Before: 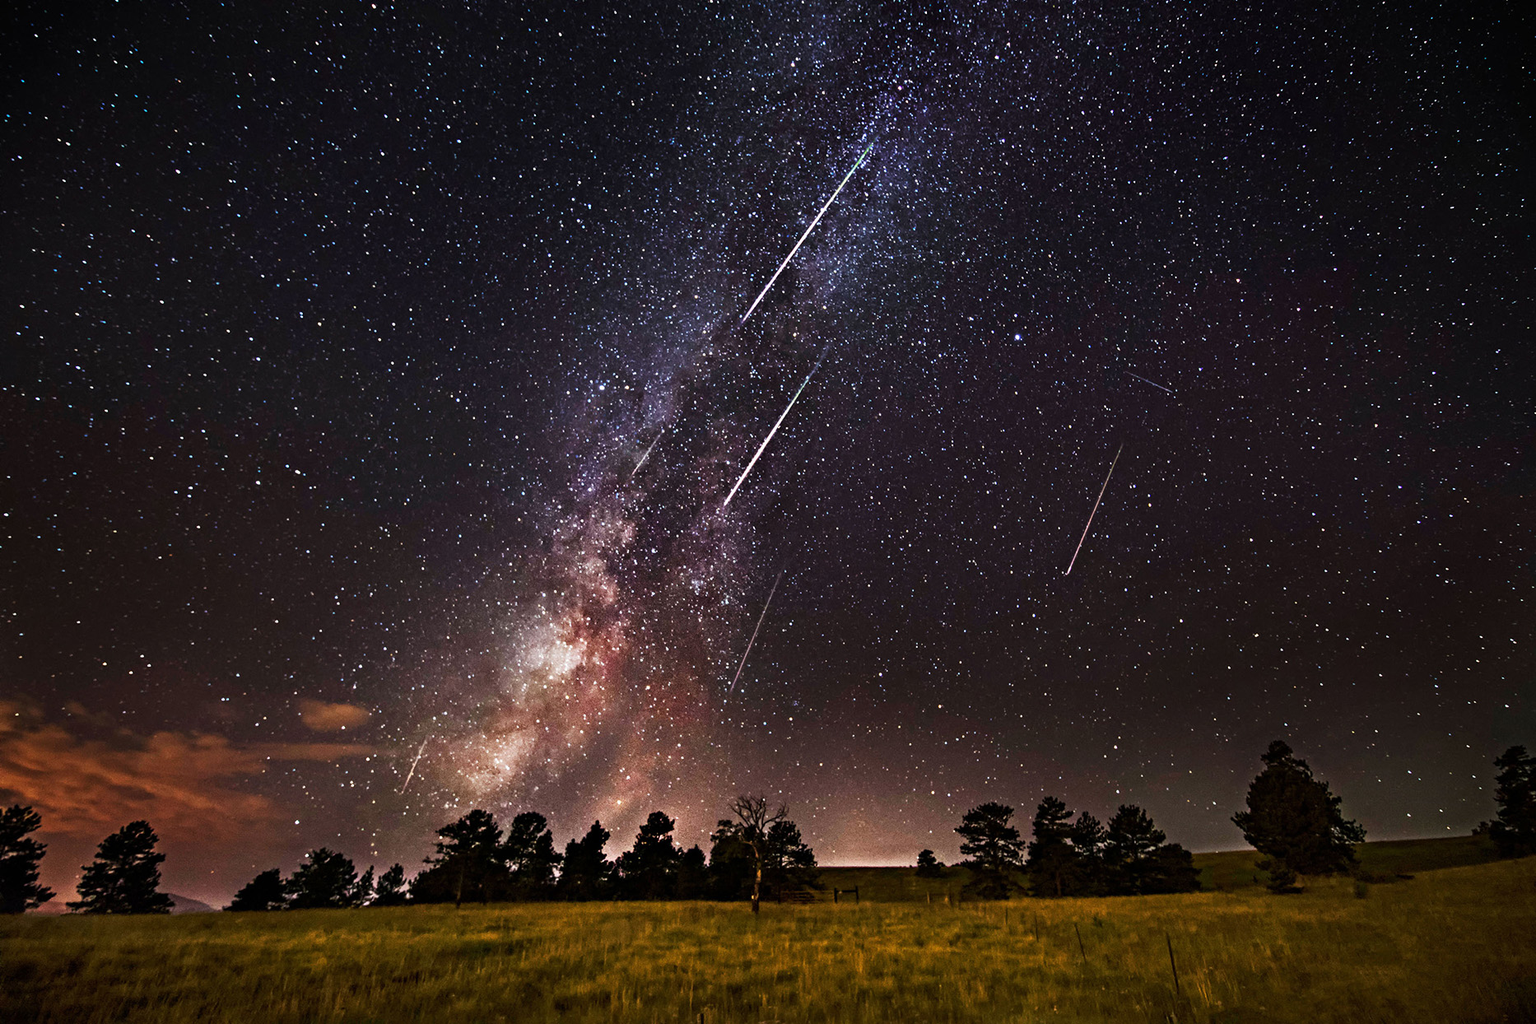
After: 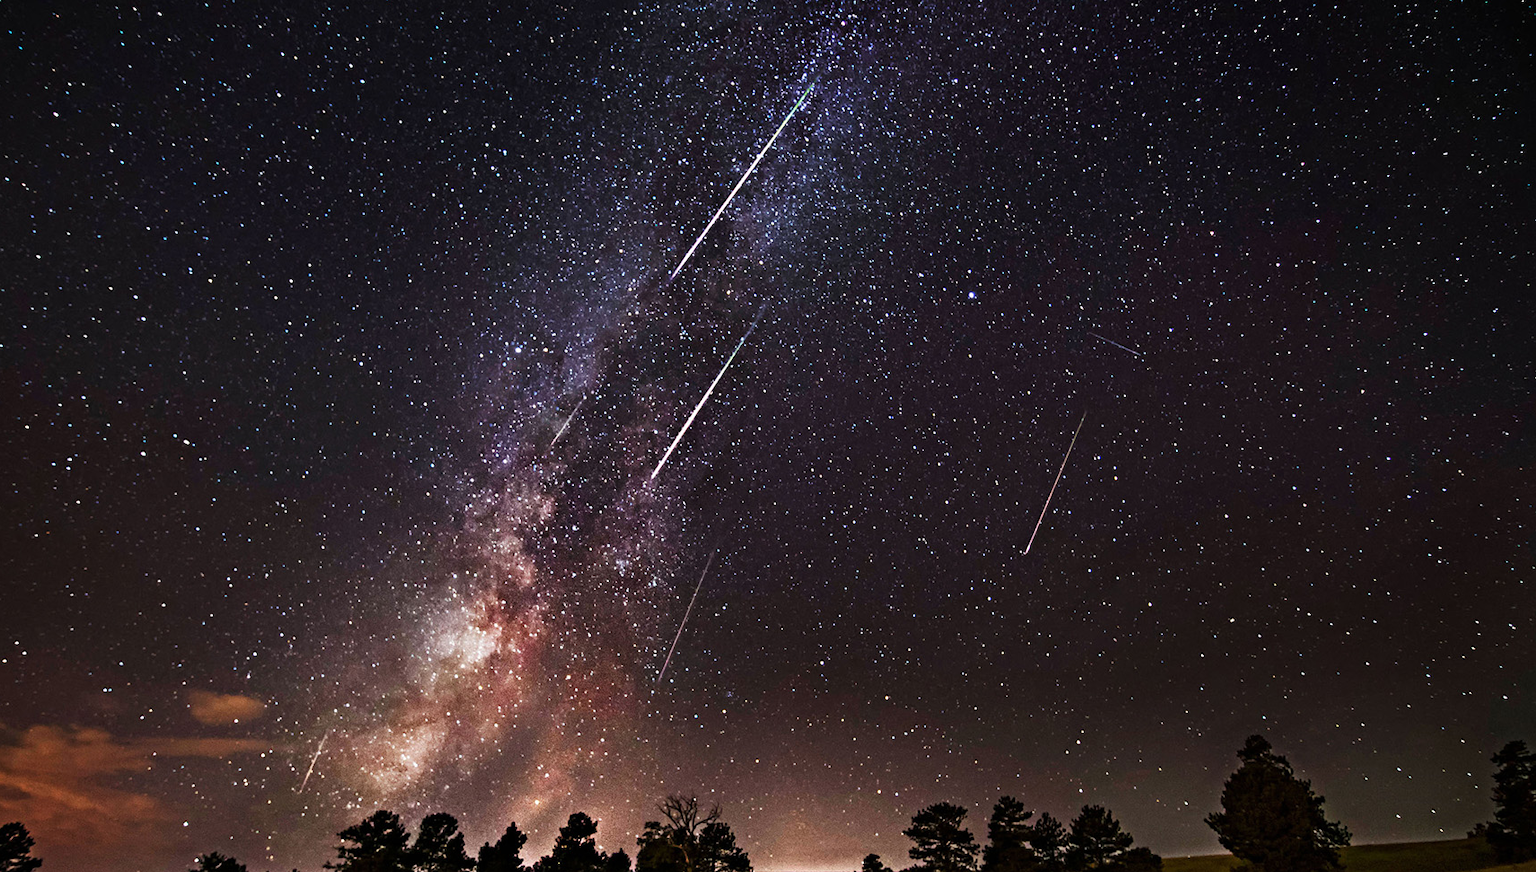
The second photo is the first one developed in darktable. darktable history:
crop: left 8.272%, top 6.554%, bottom 15.242%
